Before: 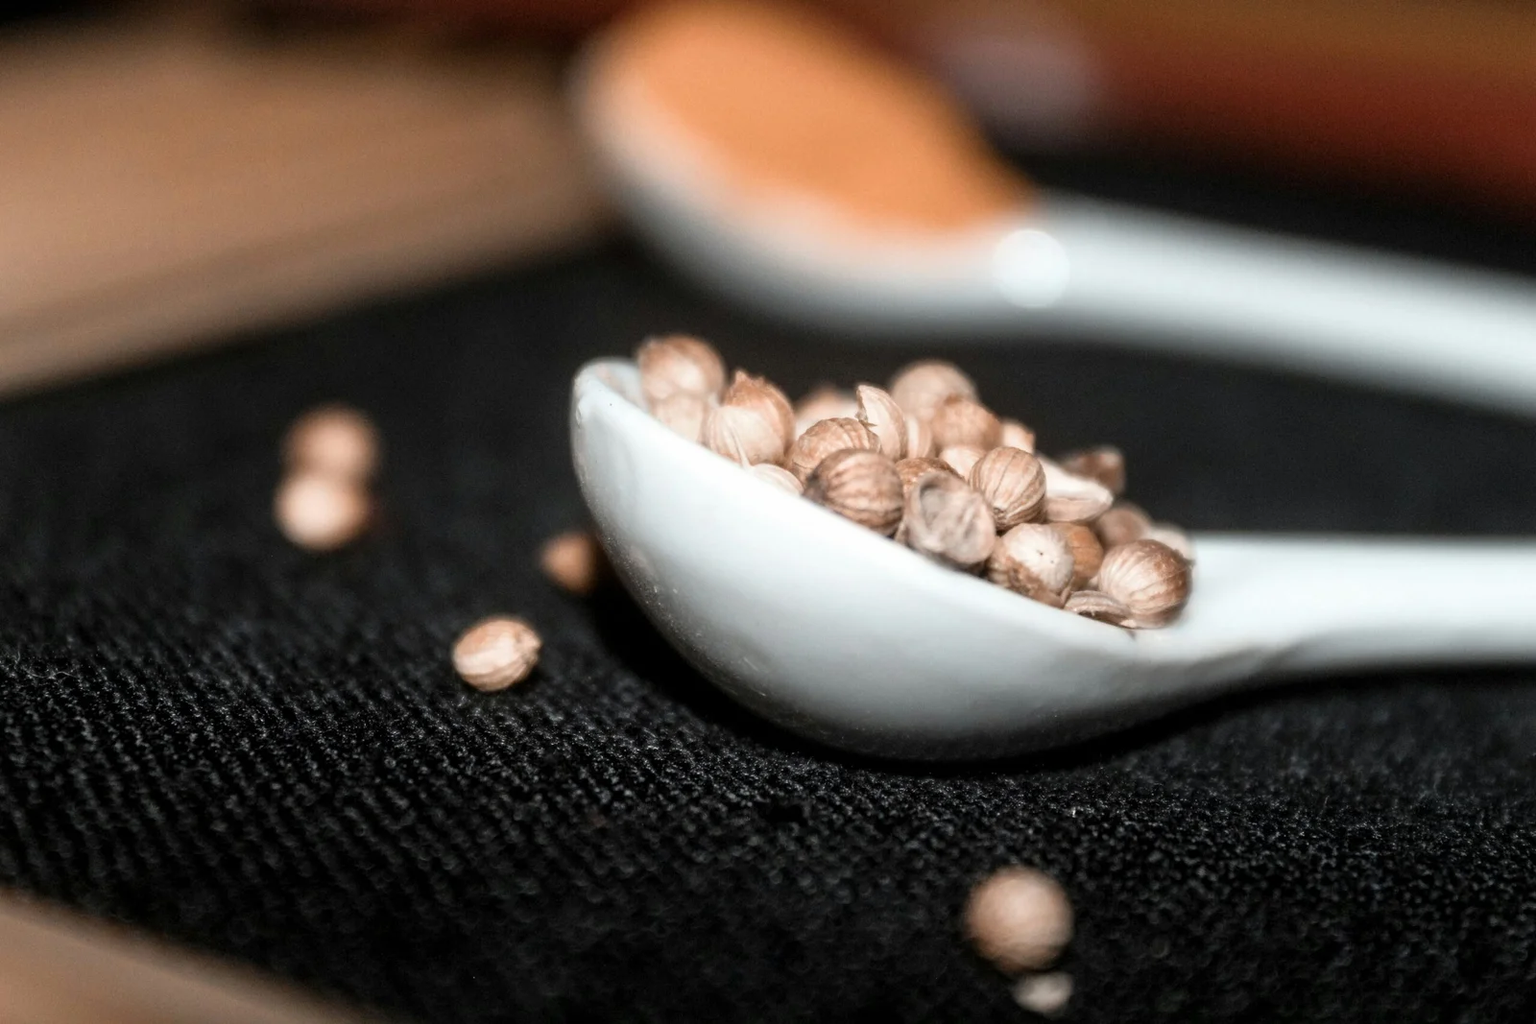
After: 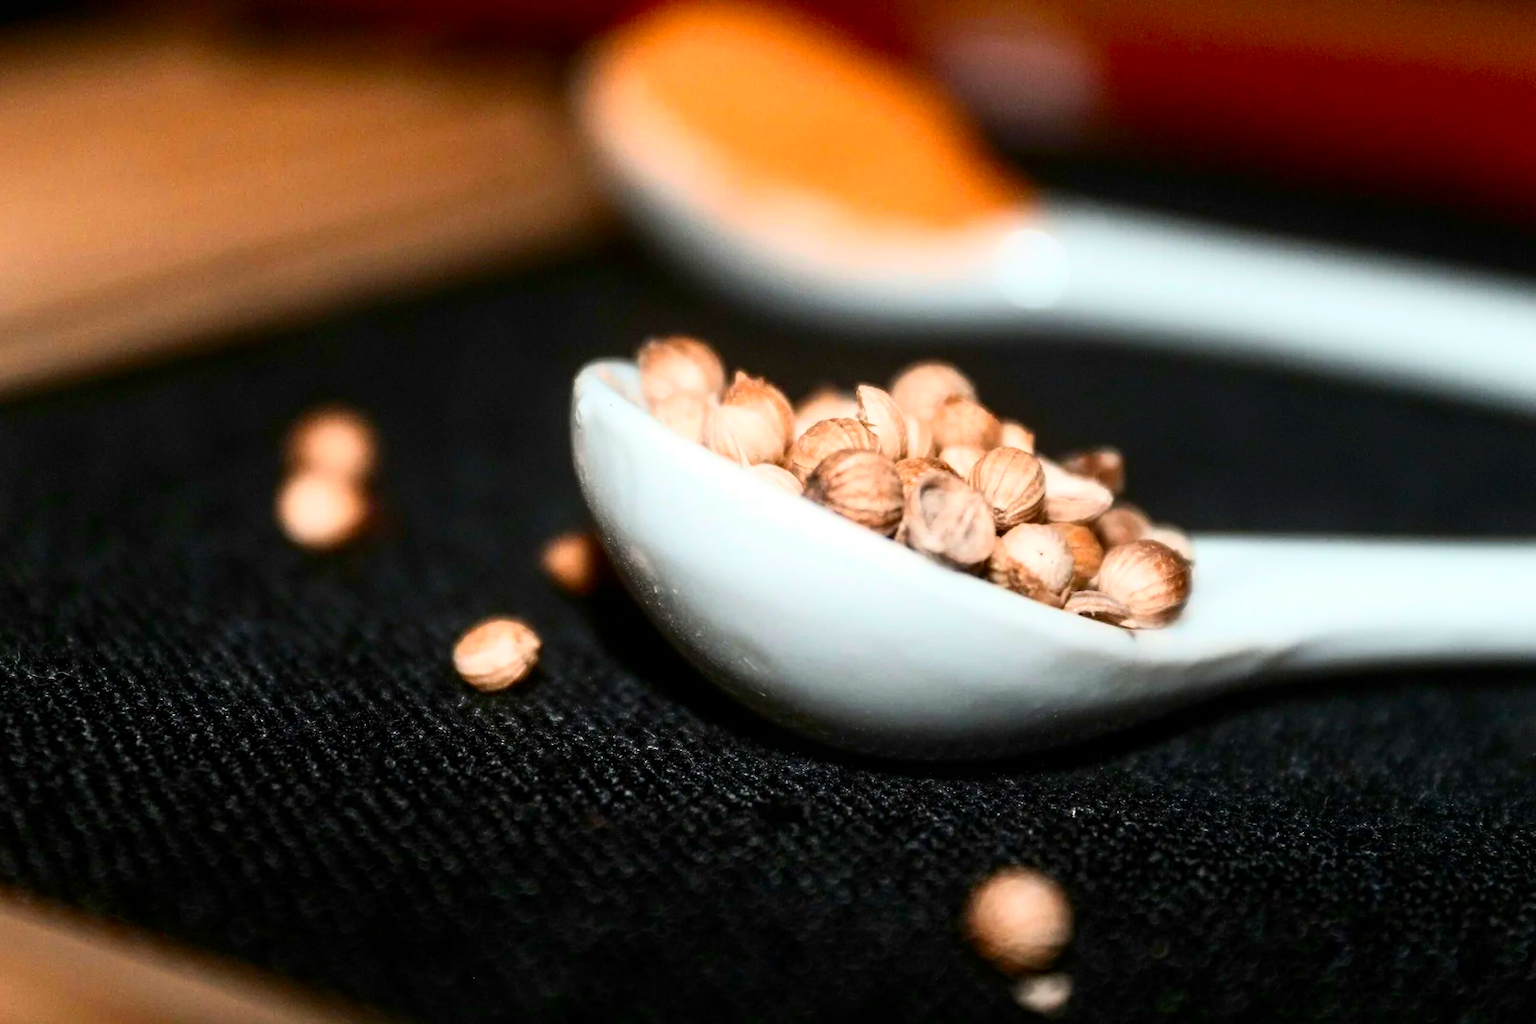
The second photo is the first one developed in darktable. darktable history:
contrast brightness saturation: contrast 0.258, brightness 0.025, saturation 0.867
